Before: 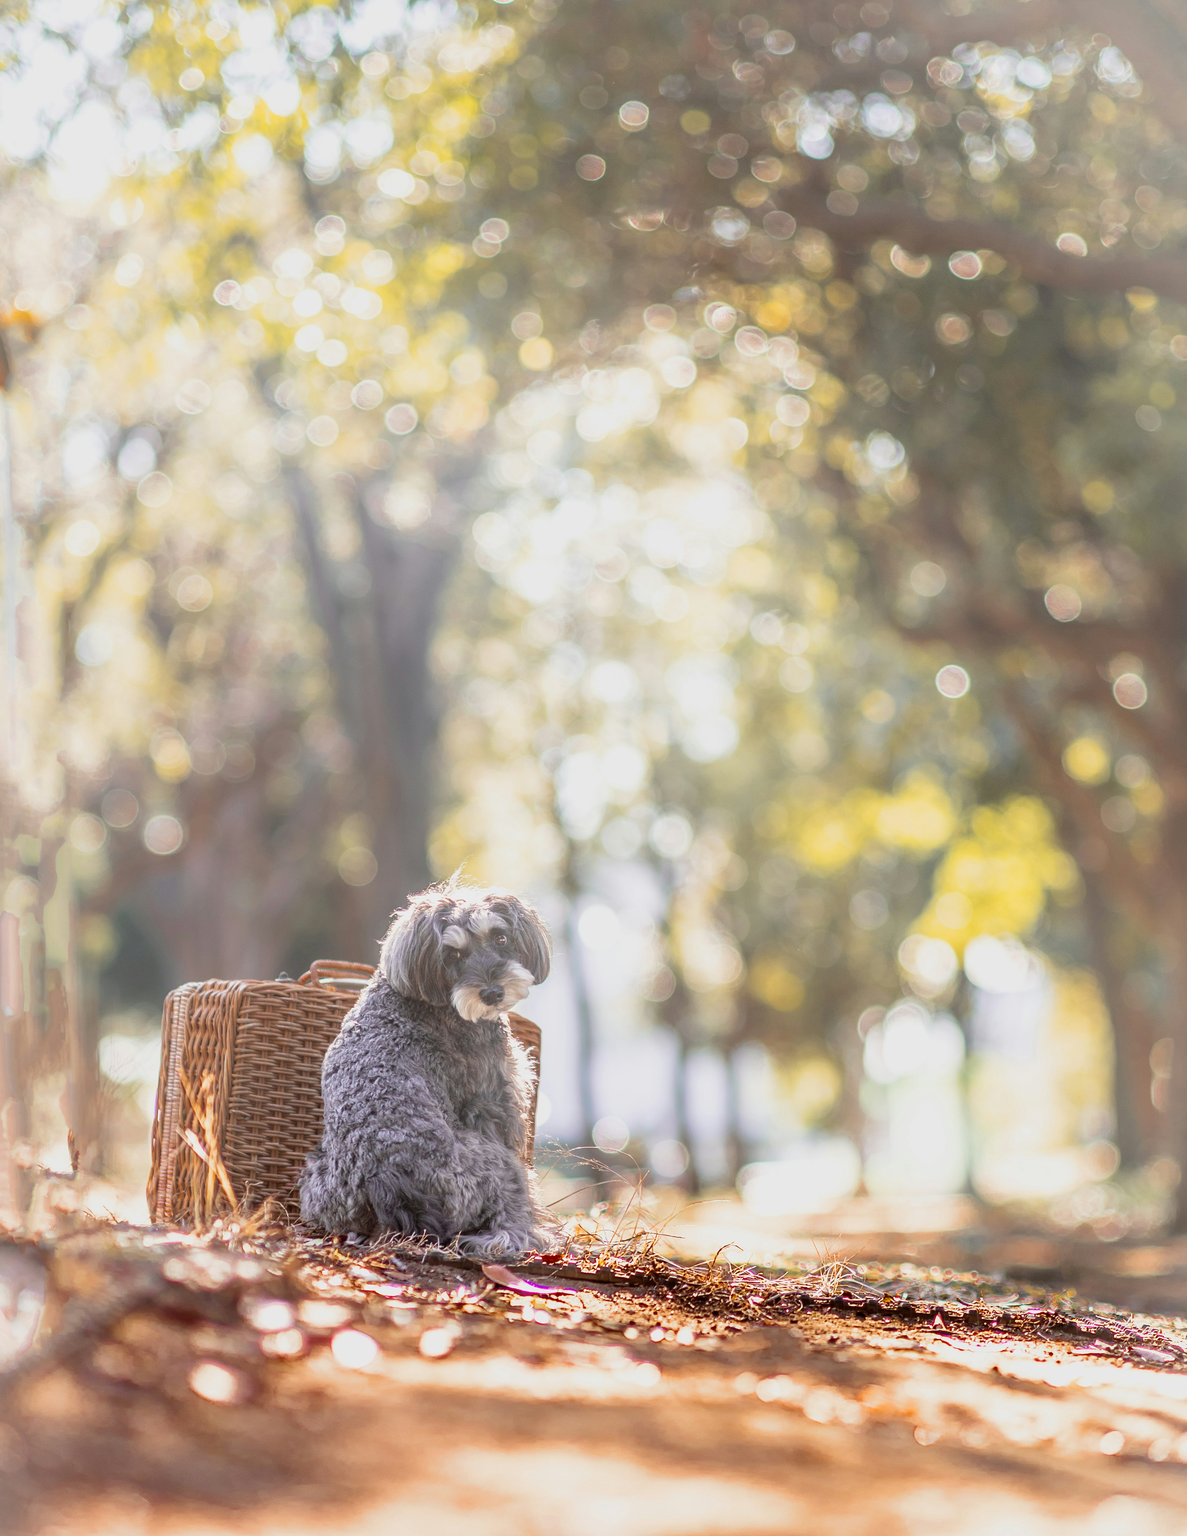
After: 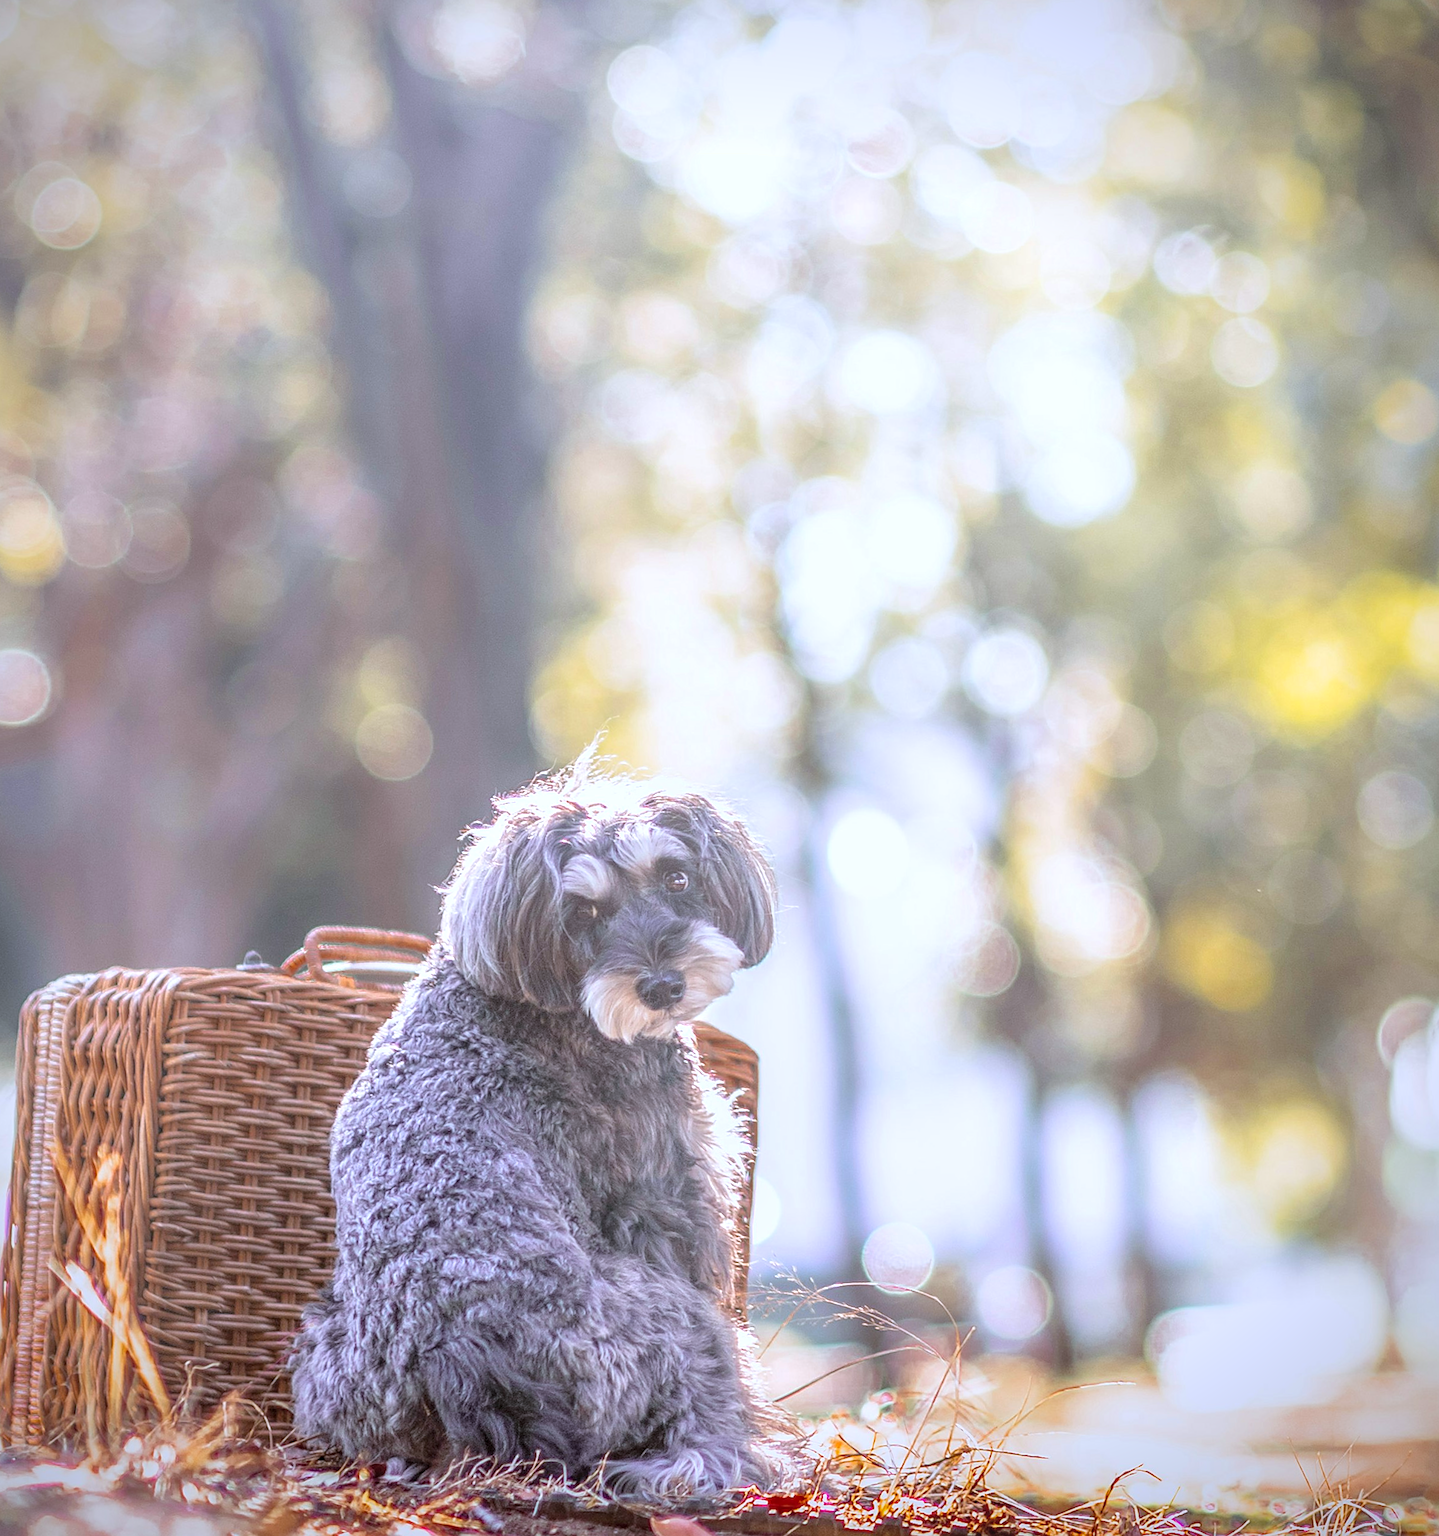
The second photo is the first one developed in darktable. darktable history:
exposure: exposure 0.178 EV, compensate exposure bias true, compensate highlight preservation false
contrast brightness saturation: brightness 0.09, saturation 0.19
crop: left 13.312%, top 31.28%, right 24.627%, bottom 15.582%
sharpen: radius 1.864, amount 0.398, threshold 1.271
white balance: red 0.967, blue 1.119, emerald 0.756
rotate and perspective: rotation -1°, crop left 0.011, crop right 0.989, crop top 0.025, crop bottom 0.975
local contrast: highlights 0%, shadows 0%, detail 133%
vignetting: saturation 0, unbound false
